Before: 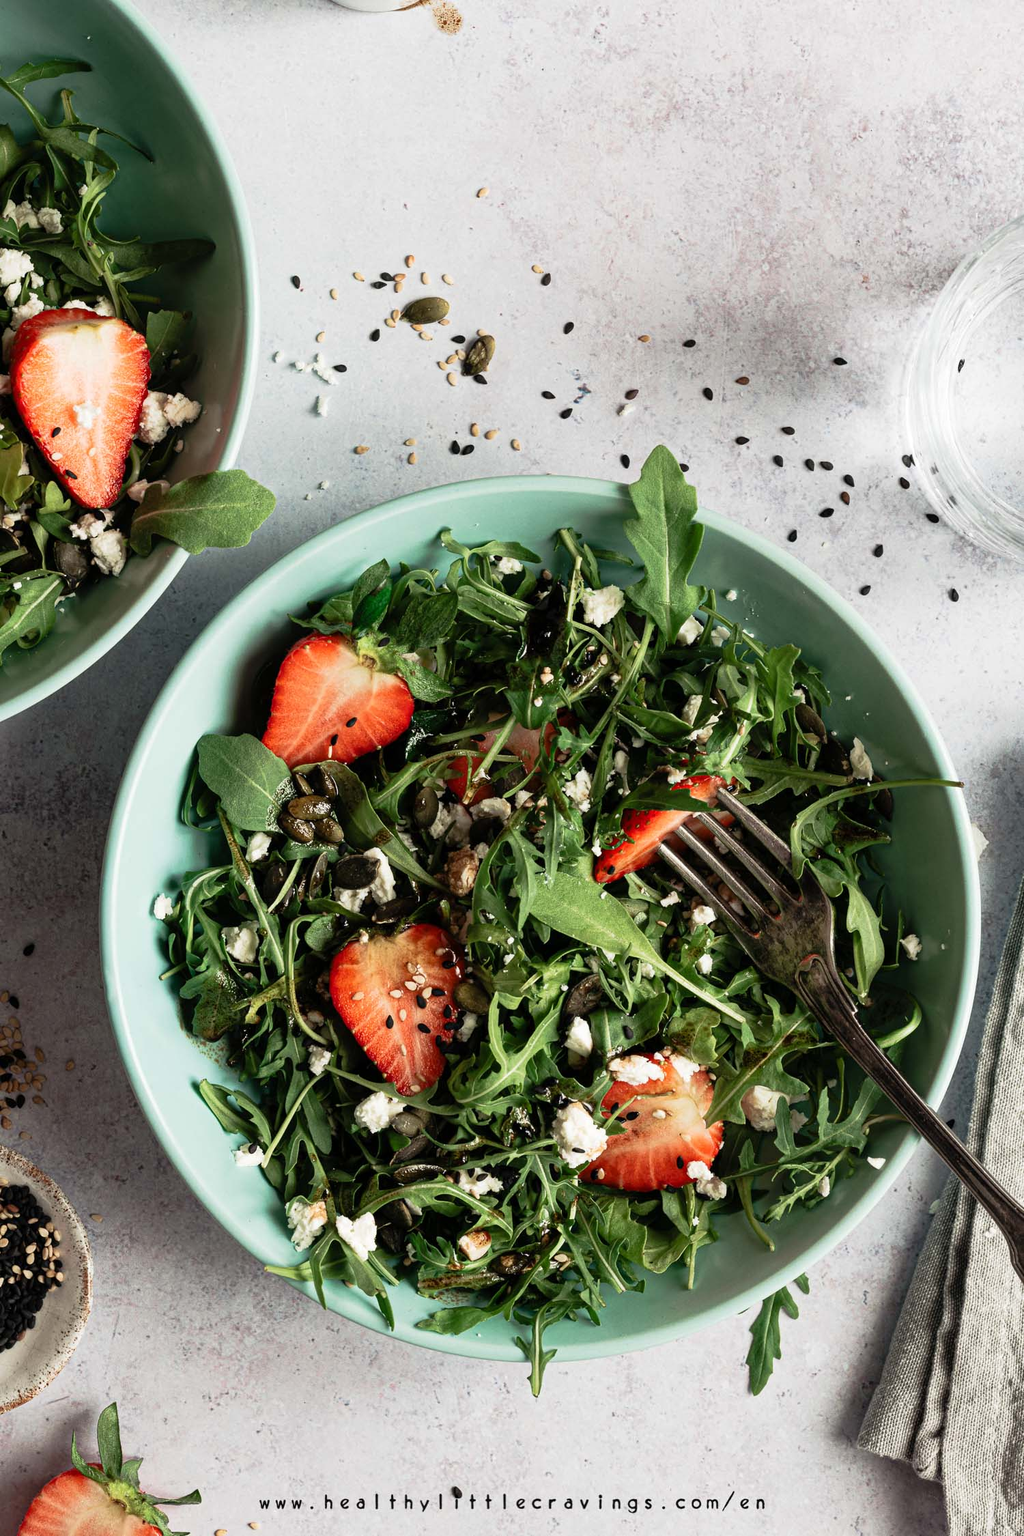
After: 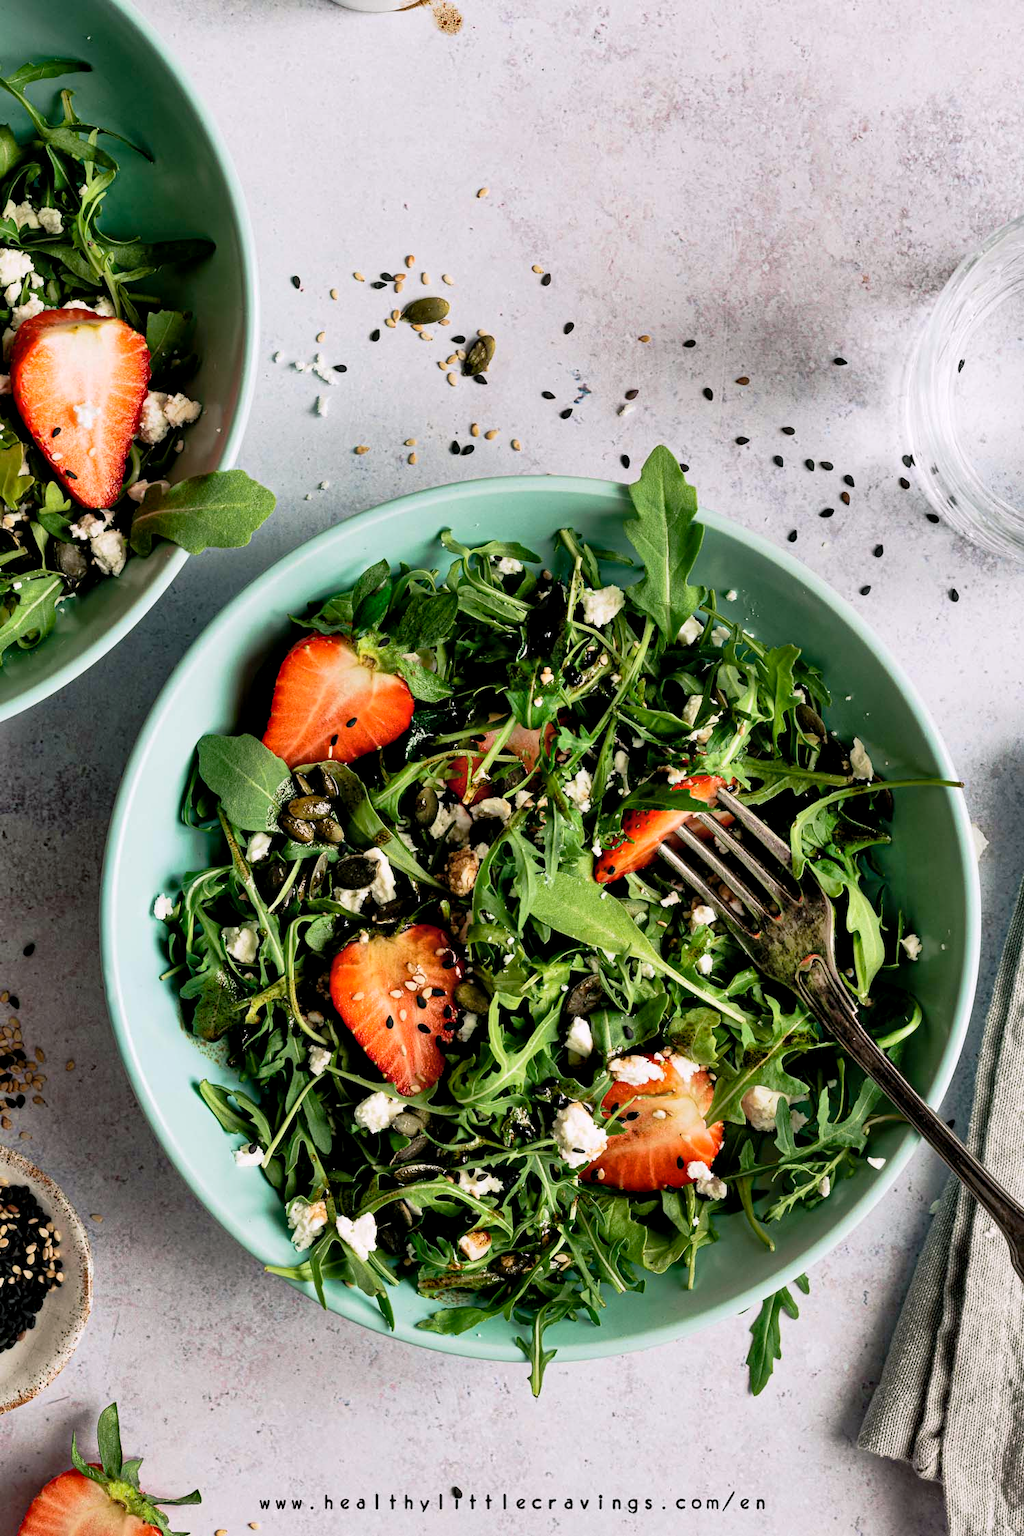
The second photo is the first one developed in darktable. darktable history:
shadows and highlights: shadows 75, highlights -25, soften with gaussian
white balance: red 0.978, blue 0.999
color balance rgb: shadows lift › chroma 2%, shadows lift › hue 217.2°, power › chroma 0.25%, power › hue 60°, highlights gain › chroma 1.5%, highlights gain › hue 309.6°, global offset › luminance -0.5%, perceptual saturation grading › global saturation 15%, global vibrance 20%
